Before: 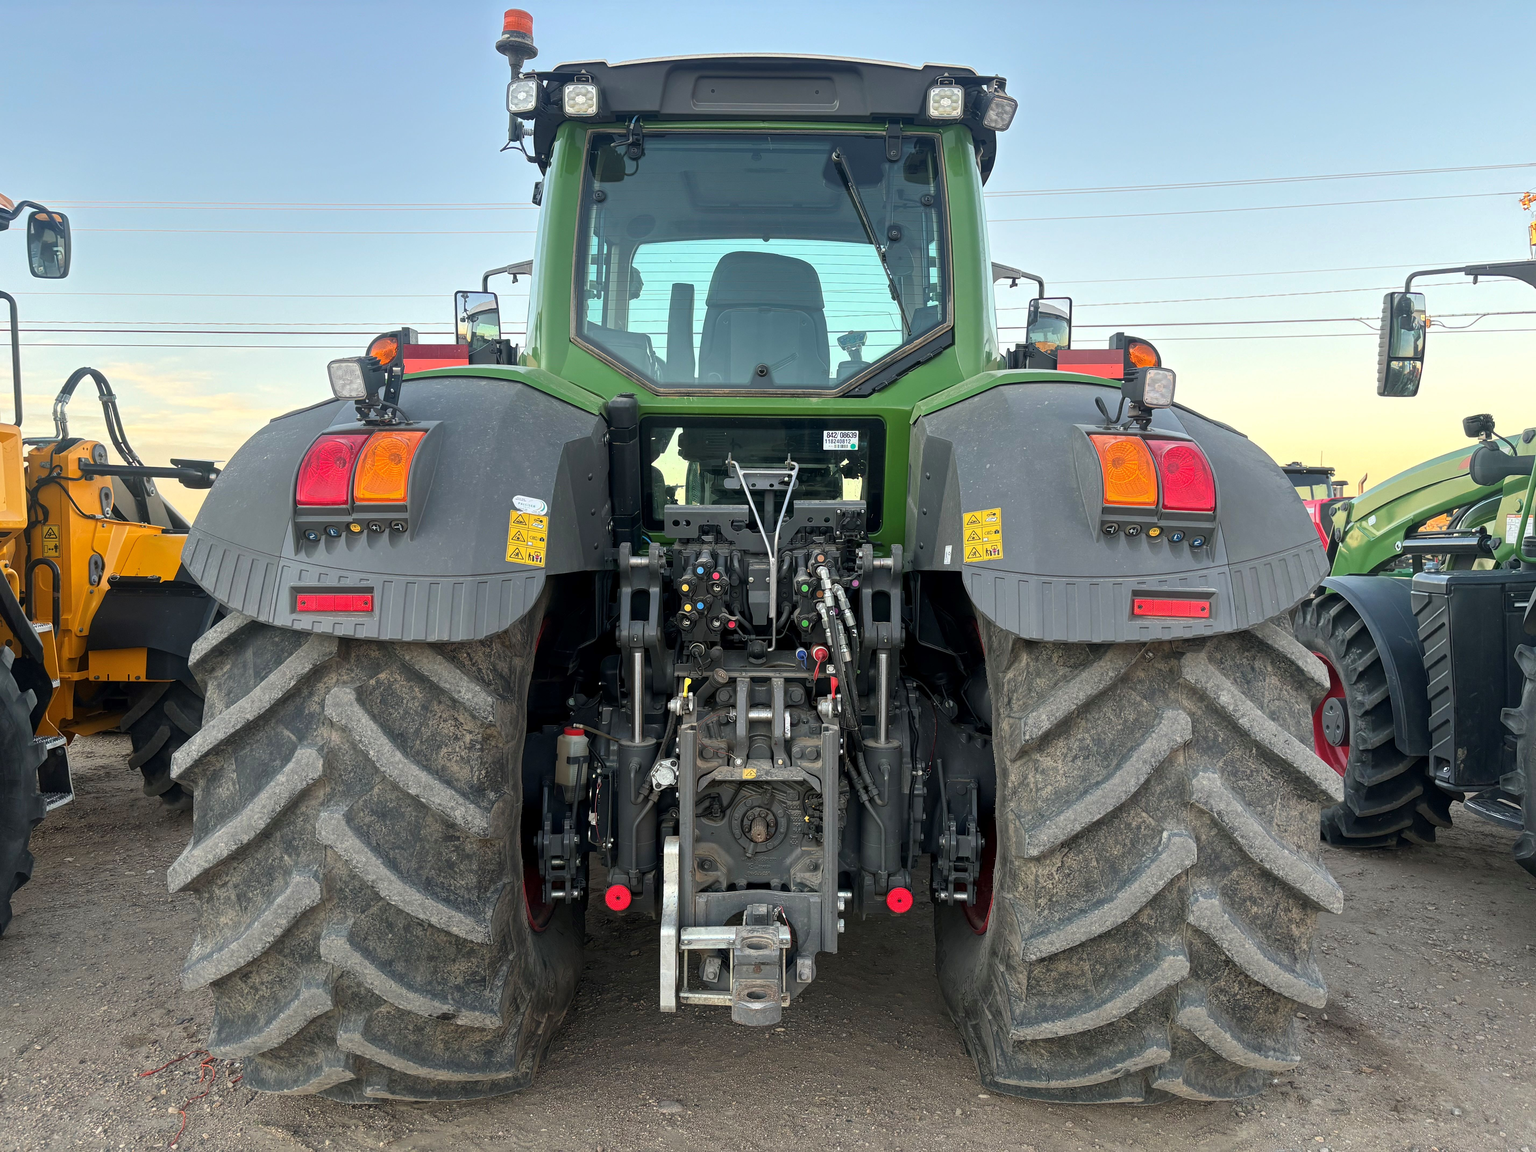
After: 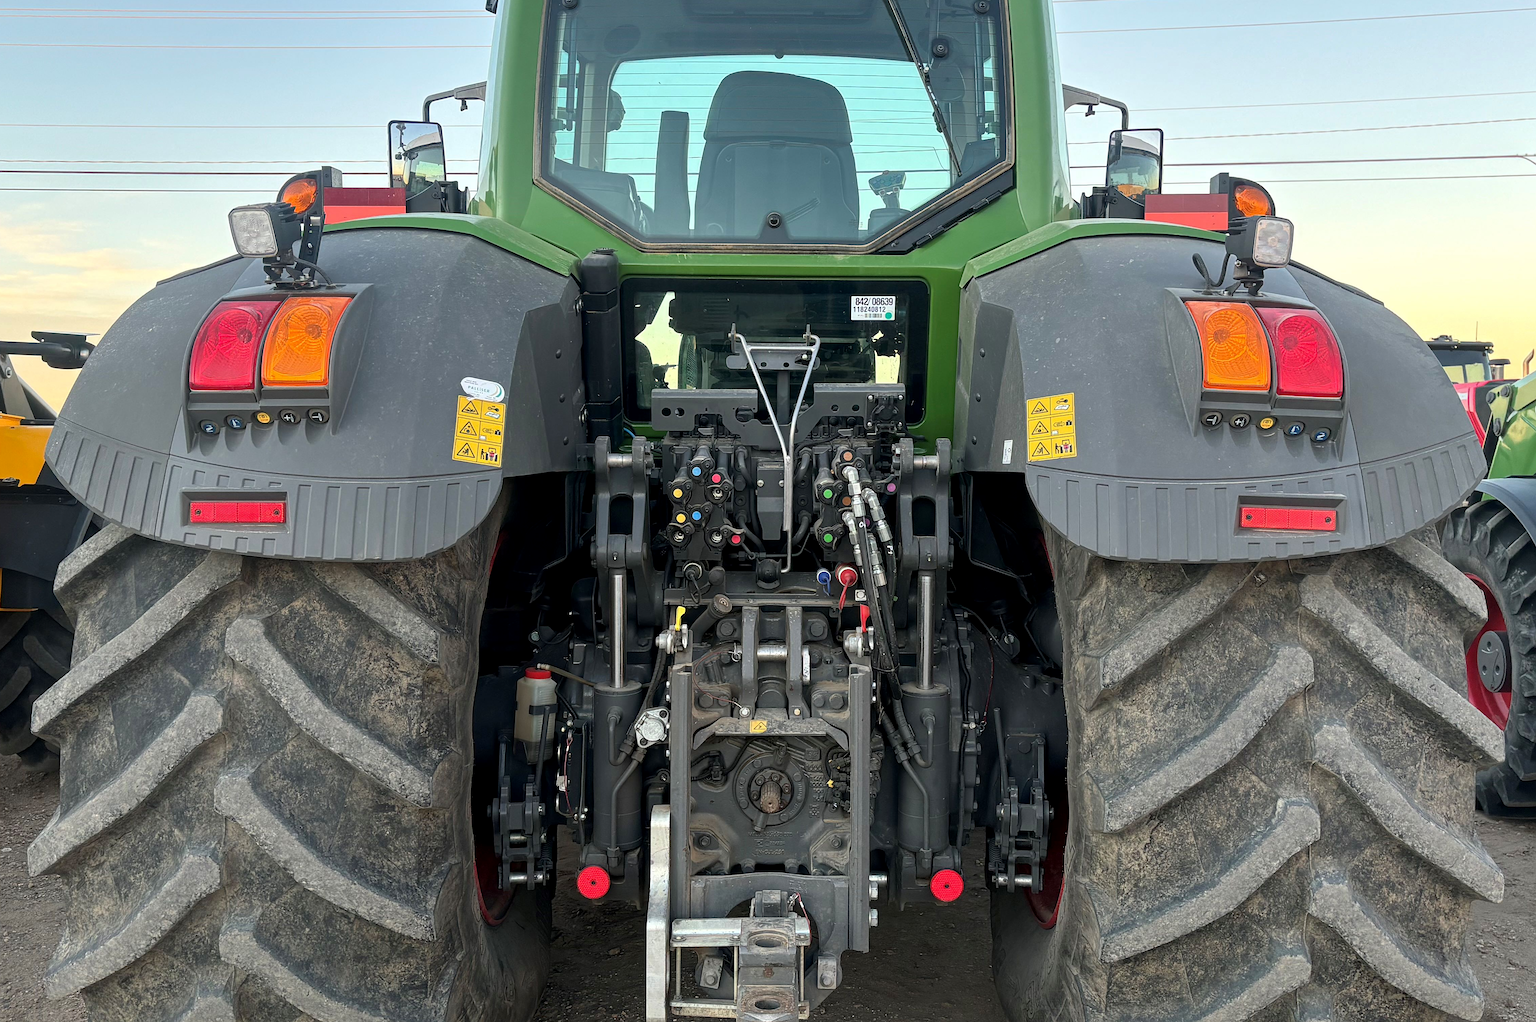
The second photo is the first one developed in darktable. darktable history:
exposure: black level correction 0.001, compensate highlight preservation false
crop: left 9.501%, top 16.96%, right 10.852%, bottom 12.342%
sharpen: amount 0.205
